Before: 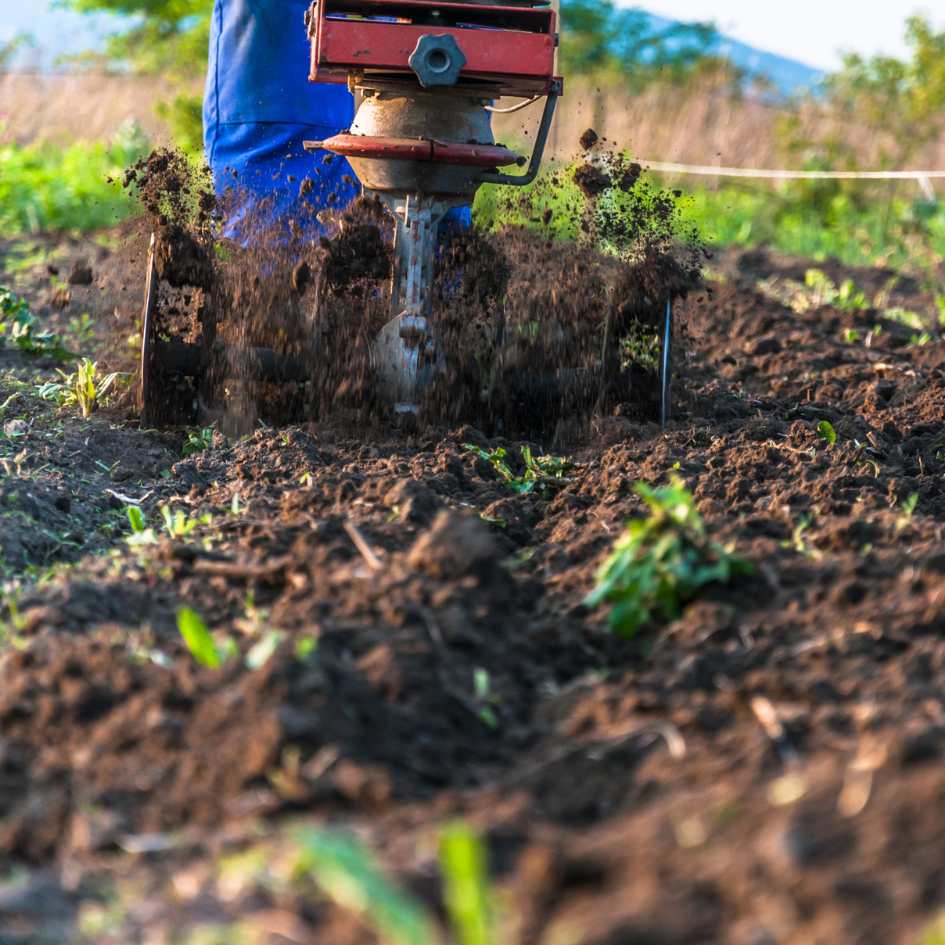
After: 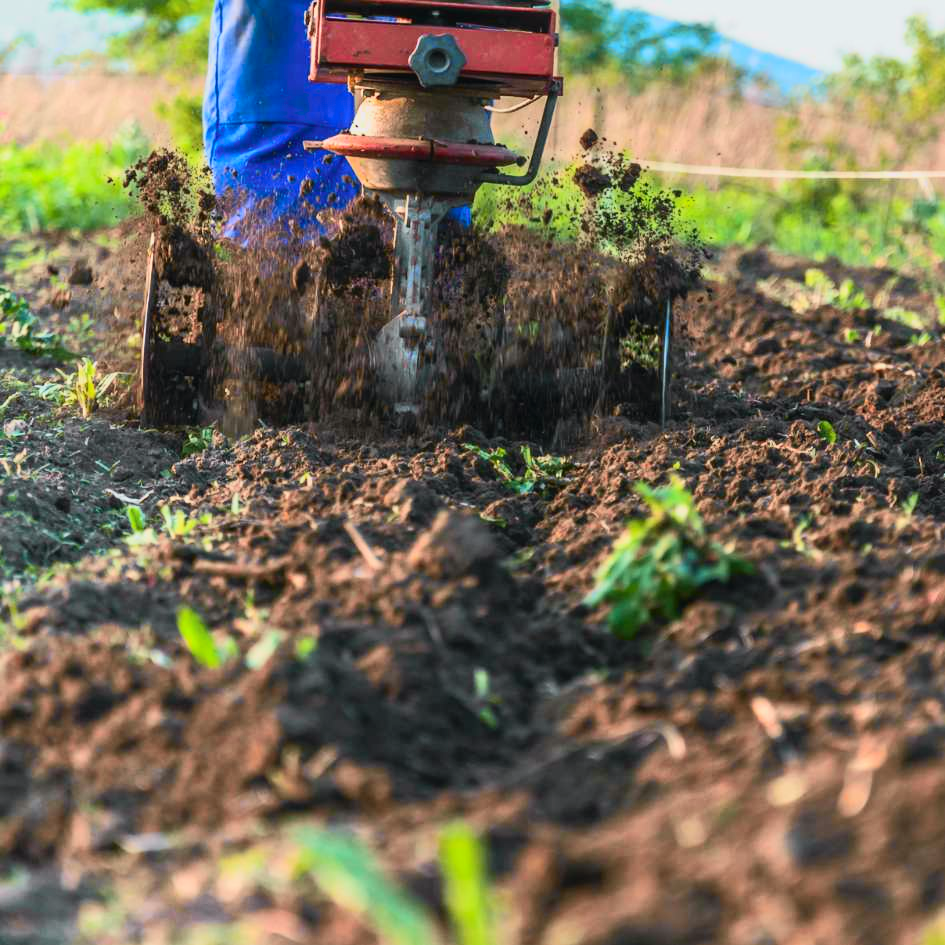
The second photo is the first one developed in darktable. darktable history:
tone curve: curves: ch0 [(0, 0.026) (0.181, 0.223) (0.405, 0.46) (0.456, 0.528) (0.634, 0.728) (0.877, 0.89) (0.984, 0.935)]; ch1 [(0, 0) (0.443, 0.43) (0.492, 0.488) (0.566, 0.579) (0.595, 0.625) (0.65, 0.657) (0.696, 0.725) (1, 1)]; ch2 [(0, 0) (0.33, 0.301) (0.421, 0.443) (0.447, 0.489) (0.495, 0.494) (0.537, 0.57) (0.586, 0.591) (0.663, 0.686) (1, 1)], color space Lab, independent channels, preserve colors none
tone curve #1: curves: ch0 [(0, 0.026) (0.181, 0.223) (0.405, 0.46) (0.456, 0.528) (0.634, 0.728) (0.877, 0.89) (0.984, 0.935)]; ch1 [(0, 0) (0.443, 0.43) (0.492, 0.488) (0.566, 0.579) (0.595, 0.625) (0.608, 0.667) (0.65, 0.729) (1, 1)]; ch2 [(0, 0) (0.33, 0.301) (0.421, 0.443) (0.447, 0.489) (0.495, 0.494) (0.537, 0.57) (0.586, 0.591) (0.663, 0.686) (1, 1)], color space Lab, independent channels, preserve colors none
